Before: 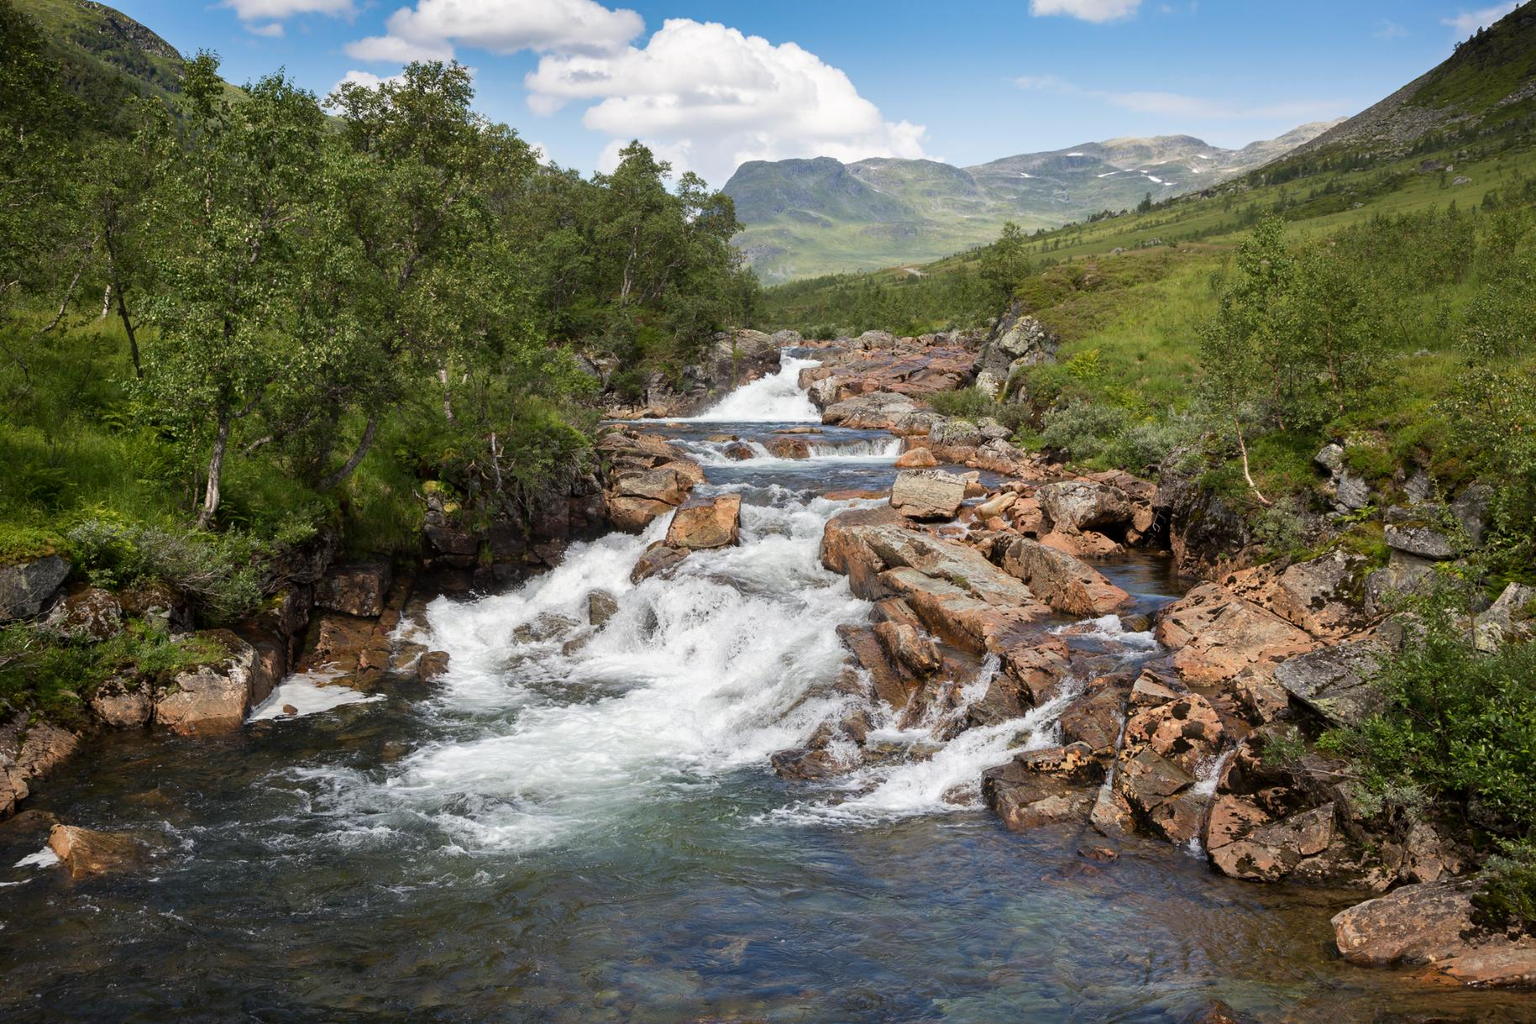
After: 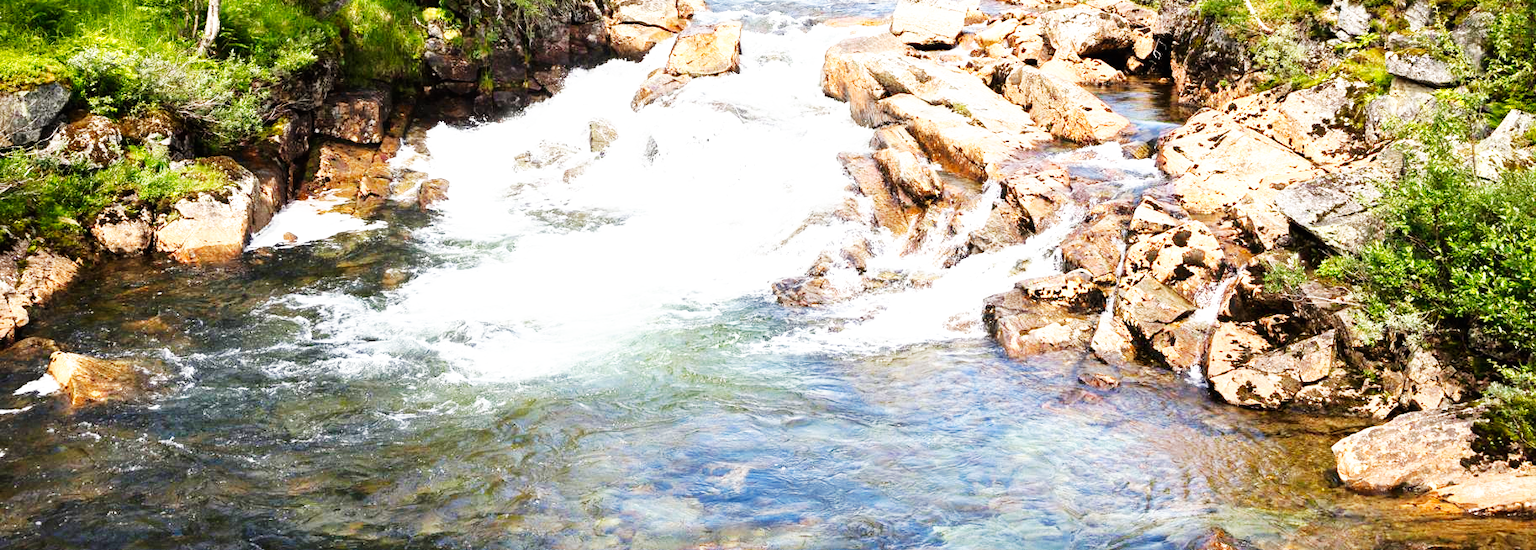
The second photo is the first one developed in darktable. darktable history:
crop and rotate: top 46.237%
exposure: black level correction 0, exposure 1.015 EV, compensate exposure bias true, compensate highlight preservation false
tone equalizer: on, module defaults
base curve: curves: ch0 [(0, 0) (0.007, 0.004) (0.027, 0.03) (0.046, 0.07) (0.207, 0.54) (0.442, 0.872) (0.673, 0.972) (1, 1)], preserve colors none
